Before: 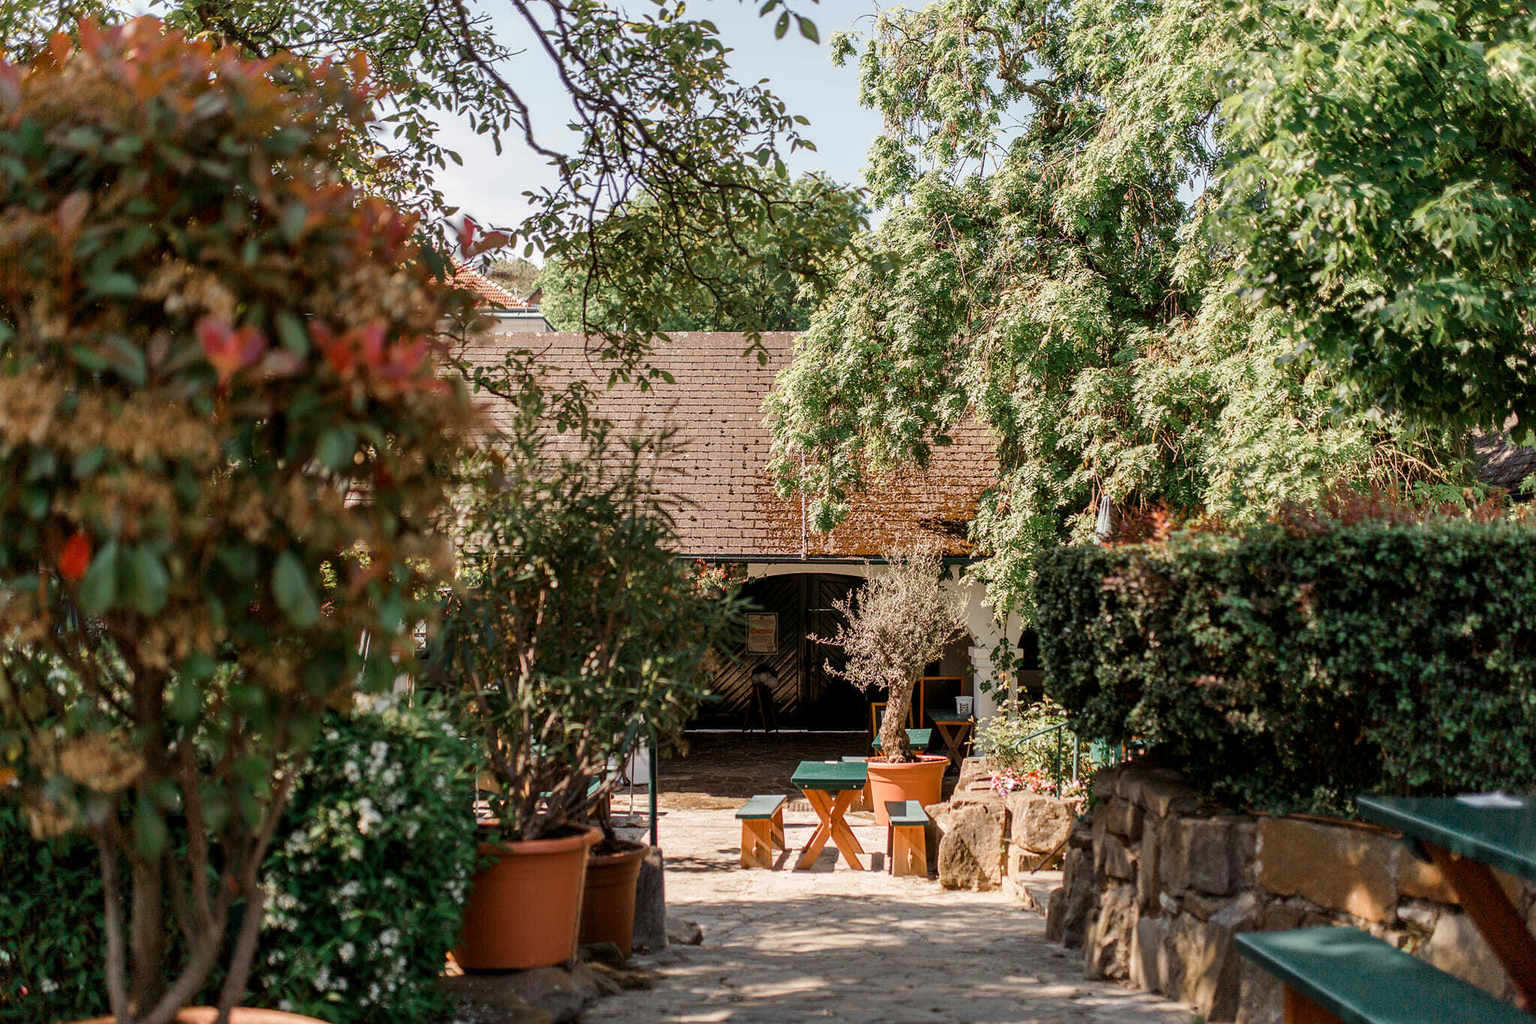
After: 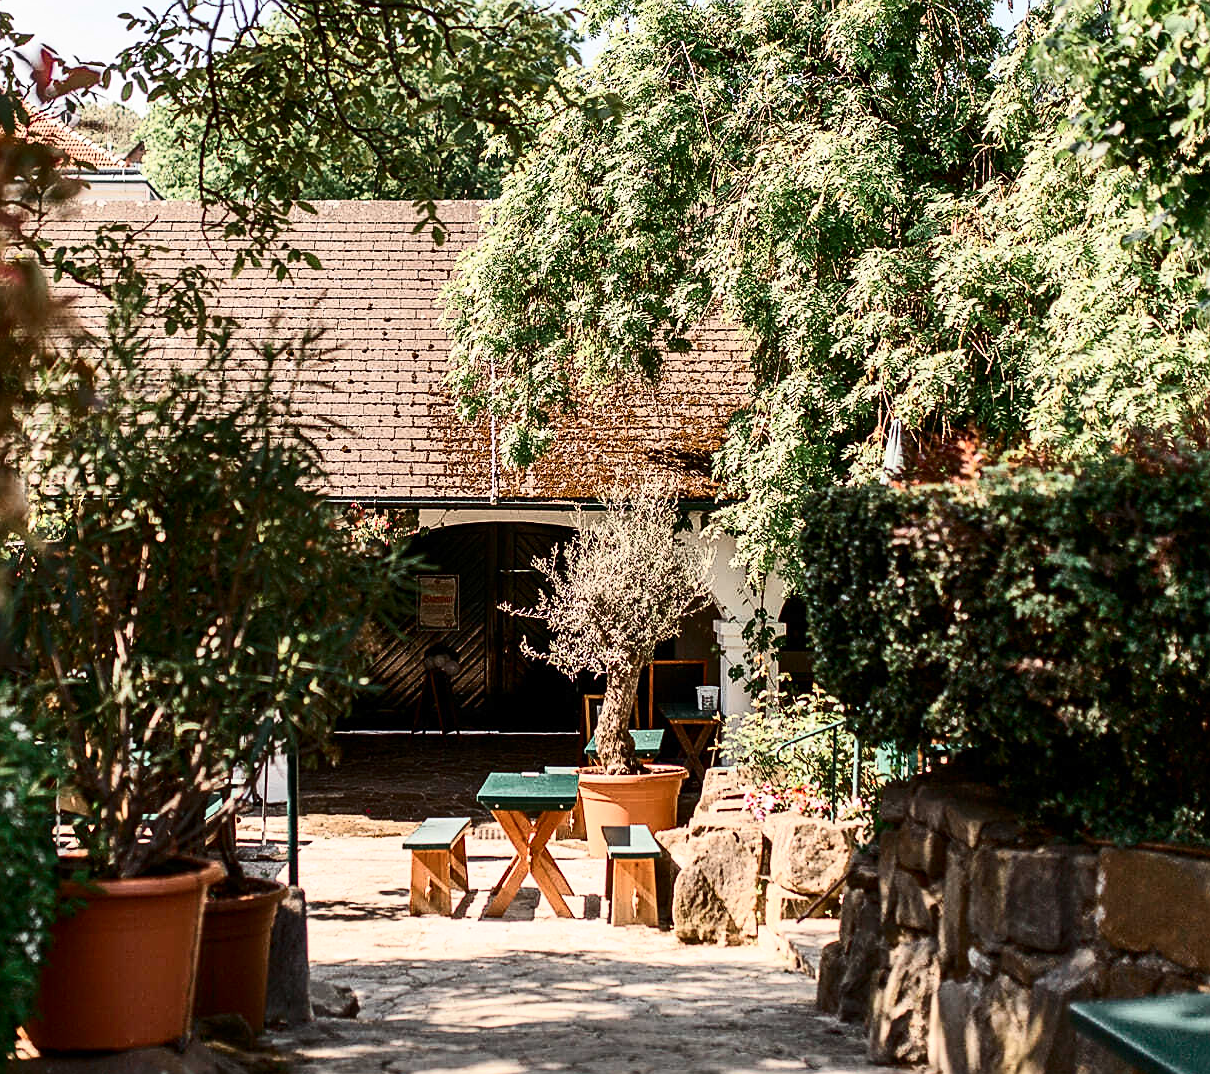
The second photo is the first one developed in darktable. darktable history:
crop and rotate: left 28.256%, top 17.734%, right 12.656%, bottom 3.573%
contrast brightness saturation: contrast 0.39, brightness 0.1
sharpen: on, module defaults
